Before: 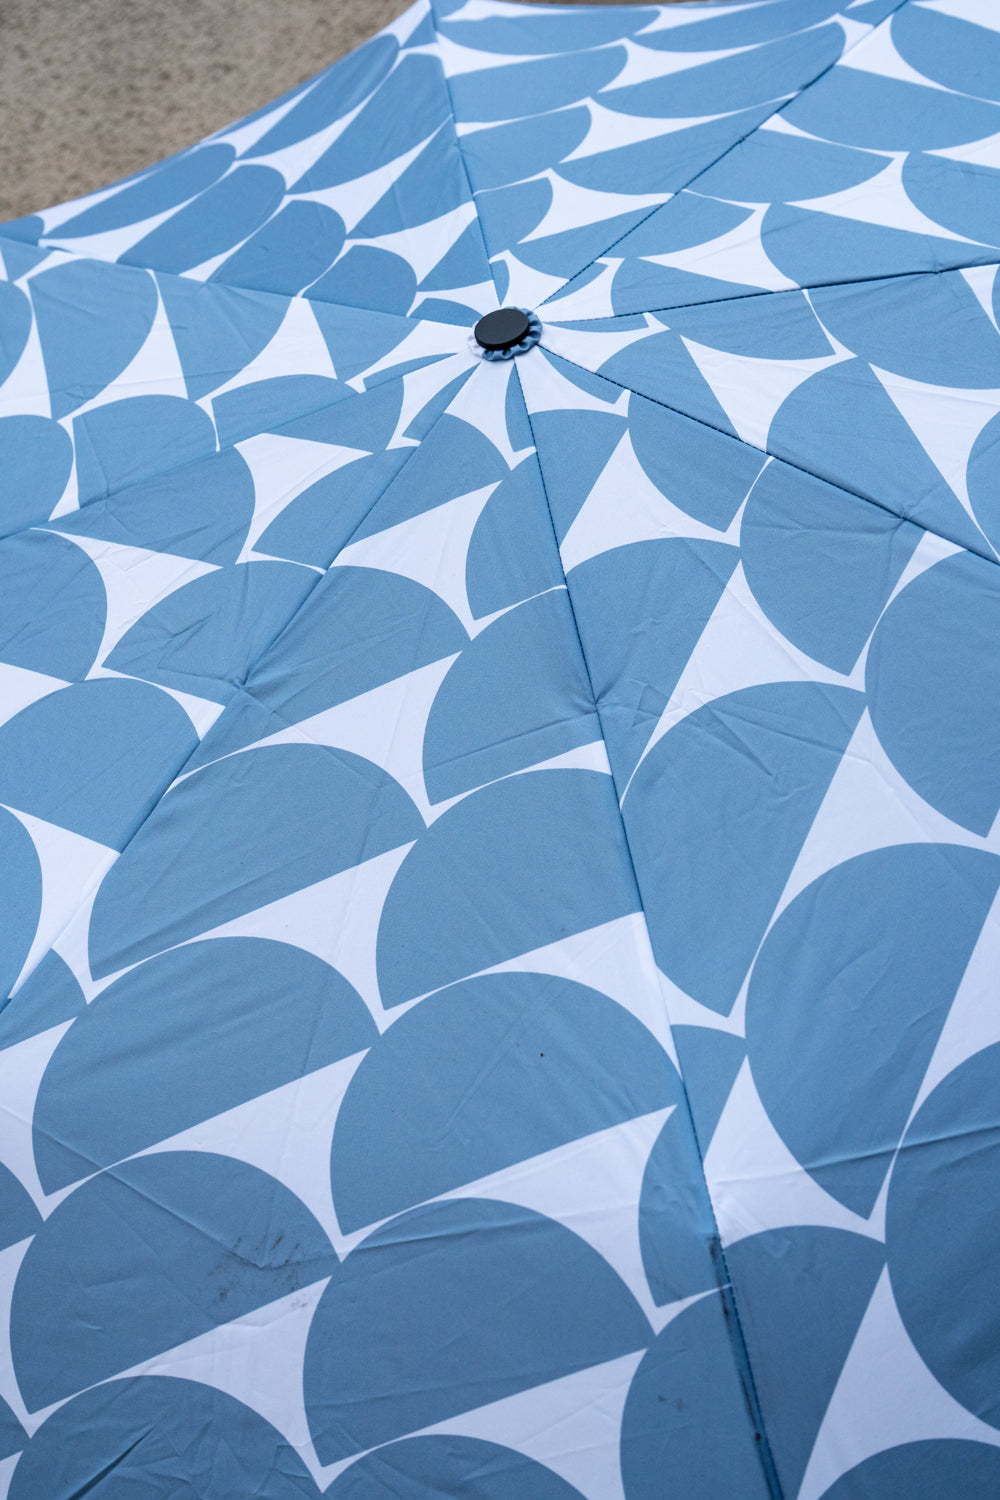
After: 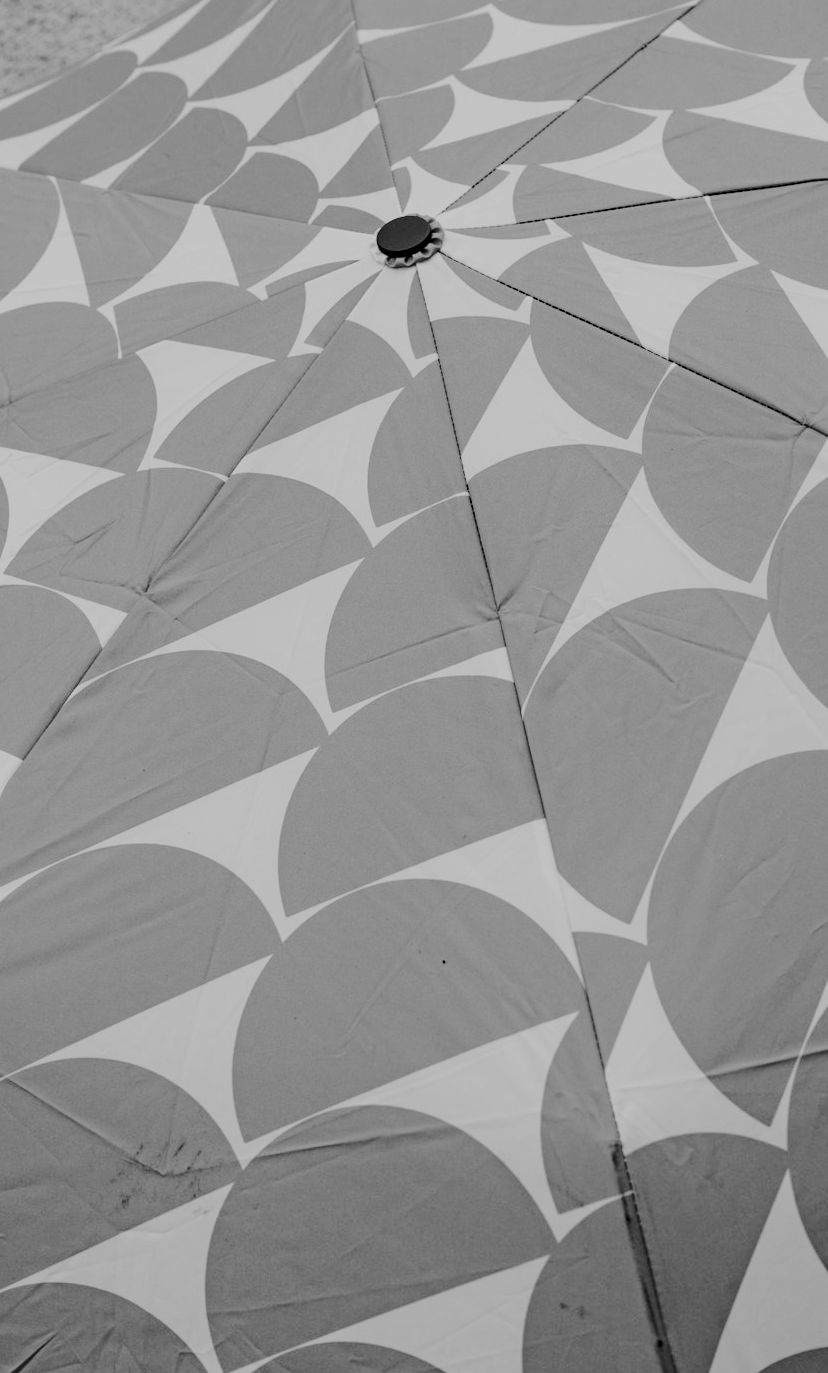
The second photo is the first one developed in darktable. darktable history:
crop: left 9.807%, top 6.259%, right 7.334%, bottom 2.177%
sharpen: radius 5.325, amount 0.312, threshold 26.433
haze removal: strength 0.29, distance 0.25, compatibility mode true, adaptive false
rgb curve: curves: ch0 [(0, 0) (0.284, 0.292) (0.505, 0.644) (1, 1)]; ch1 [(0, 0) (0.284, 0.292) (0.505, 0.644) (1, 1)]; ch2 [(0, 0) (0.284, 0.292) (0.505, 0.644) (1, 1)], compensate middle gray true
monochrome: a 32, b 64, size 2.3
filmic rgb: black relative exposure -7.65 EV, white relative exposure 4.56 EV, hardness 3.61, color science v6 (2022)
